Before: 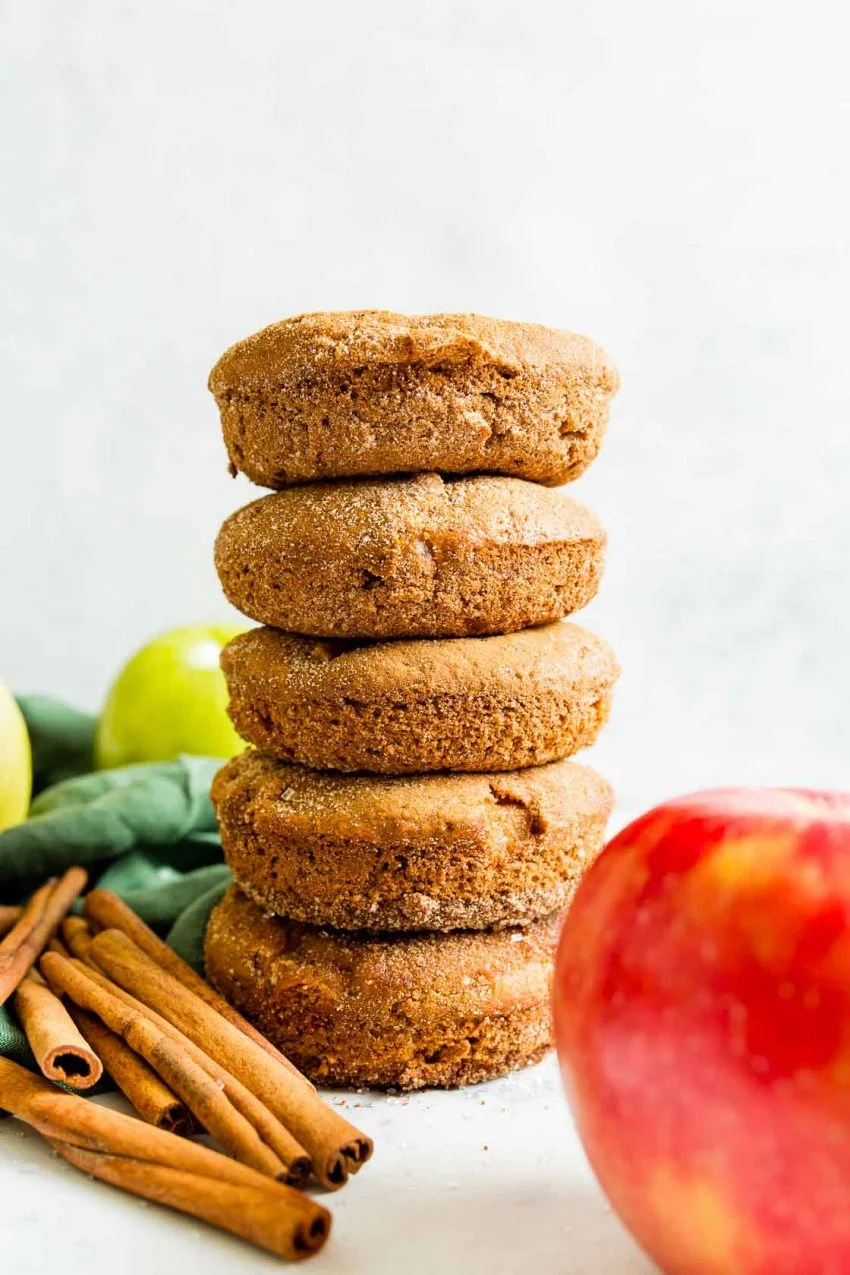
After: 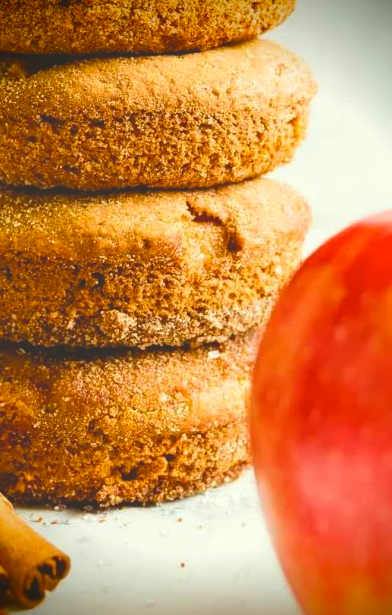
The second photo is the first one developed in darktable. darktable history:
crop: left 35.724%, top 45.739%, right 18.104%, bottom 6.008%
exposure: black level correction -0.028, compensate highlight preservation false
contrast brightness saturation: contrast -0.016, brightness -0.011, saturation 0.035
color balance rgb: power › chroma 0.232%, power › hue 63.11°, perceptual saturation grading › global saturation 0.752%, perceptual saturation grading › highlights -19.676%, perceptual saturation grading › shadows 20.11%, global vibrance 44.947%
color calibration: output R [1.063, -0.012, -0.003, 0], output G [0, 1.022, 0.021, 0], output B [-0.079, 0.047, 1, 0], illuminant Planckian (black body), x 0.352, y 0.351, temperature 4826.08 K, saturation algorithm version 1 (2020)
vignetting: brightness -0.991, saturation 0.491
